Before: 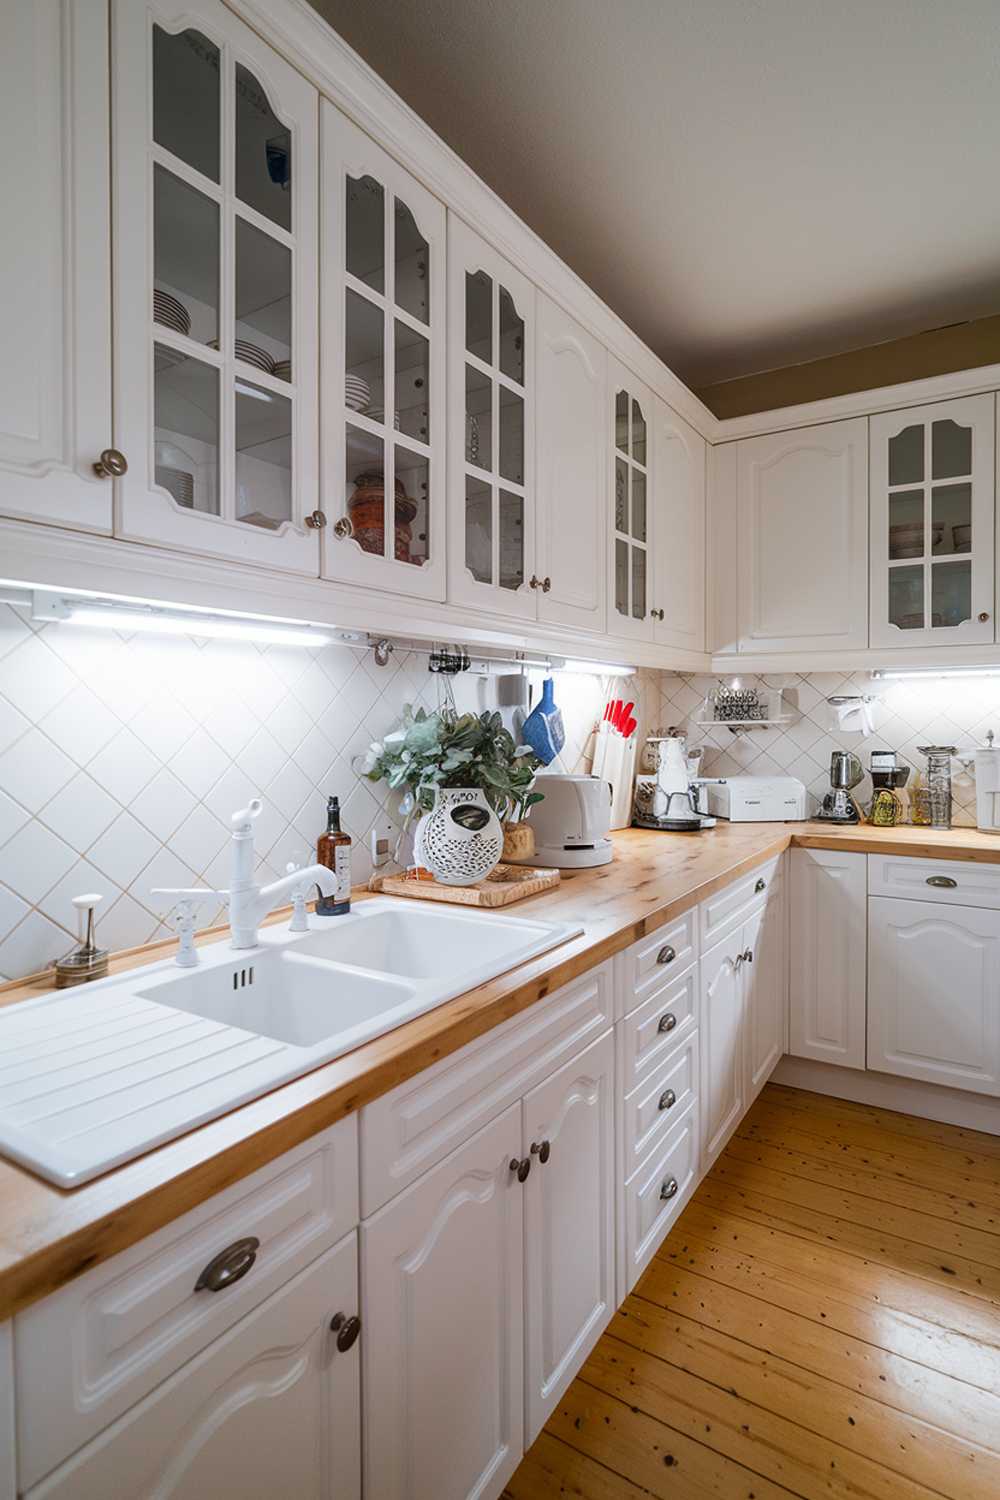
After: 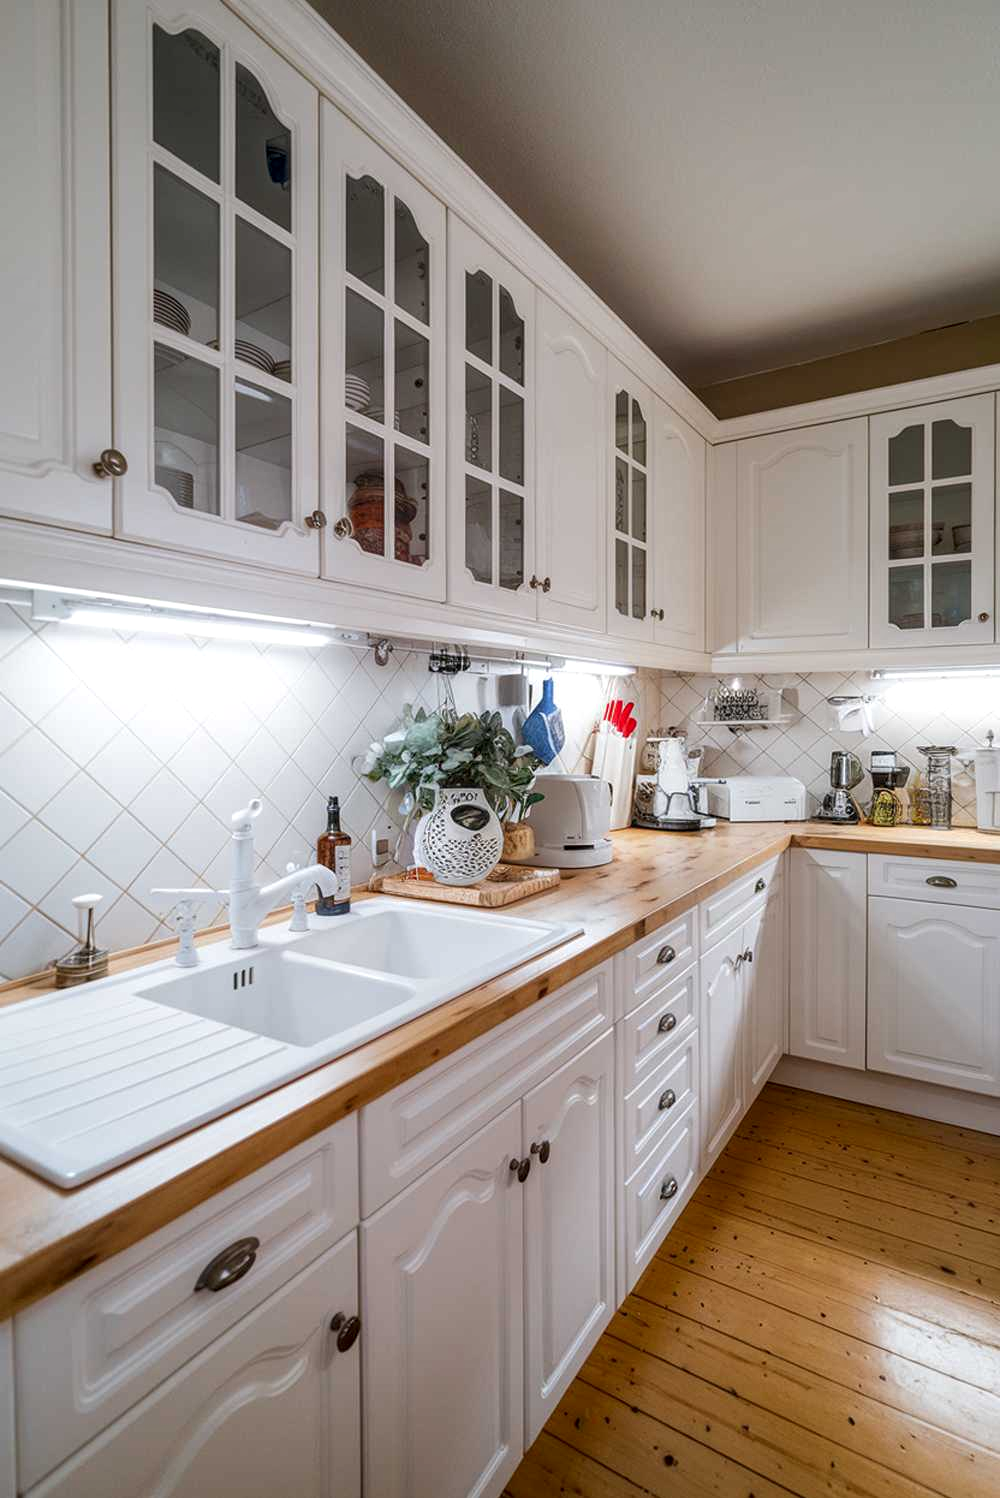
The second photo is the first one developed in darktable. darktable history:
crop: bottom 0.075%
local contrast: on, module defaults
